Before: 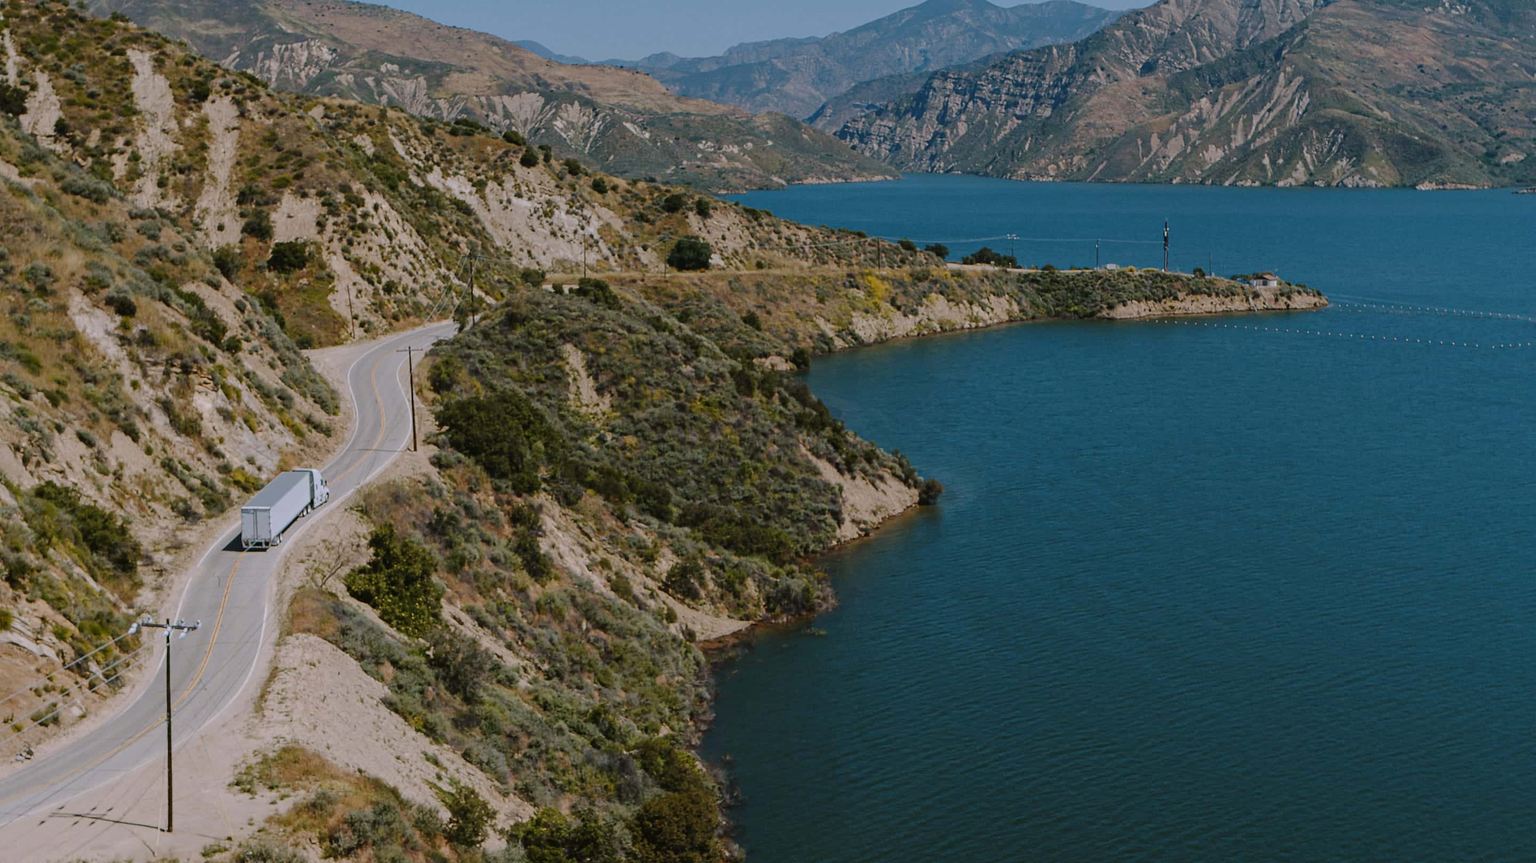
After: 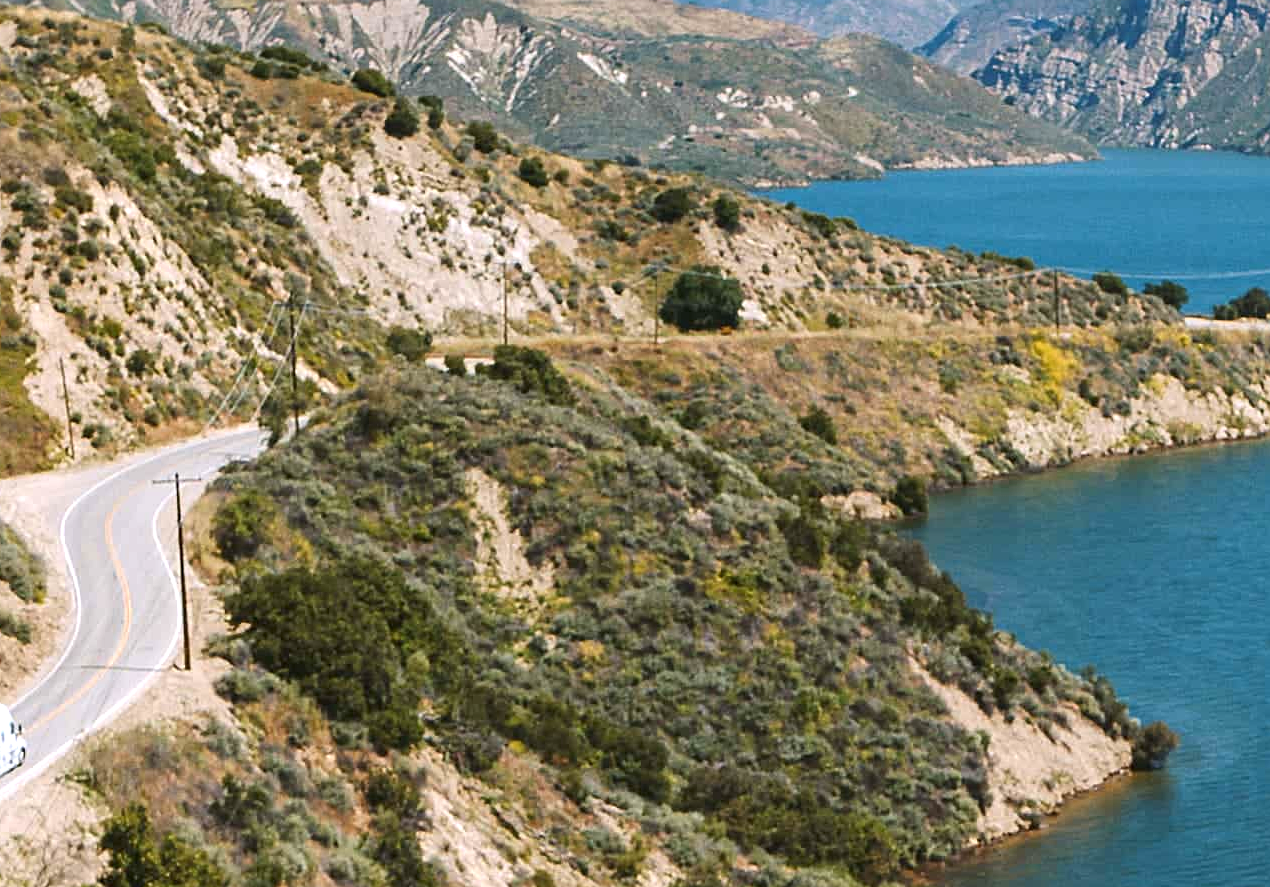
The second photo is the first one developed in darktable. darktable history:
sharpen: amount 0.211
exposure: exposure 1.222 EV, compensate highlight preservation false
crop: left 20.526%, top 10.91%, right 35.351%, bottom 34.215%
